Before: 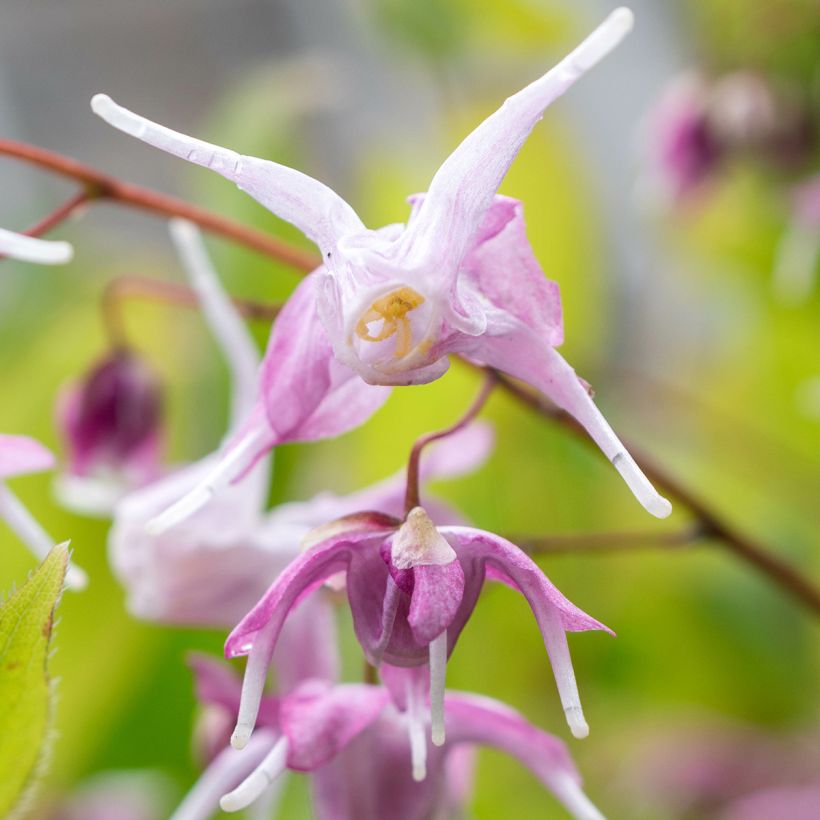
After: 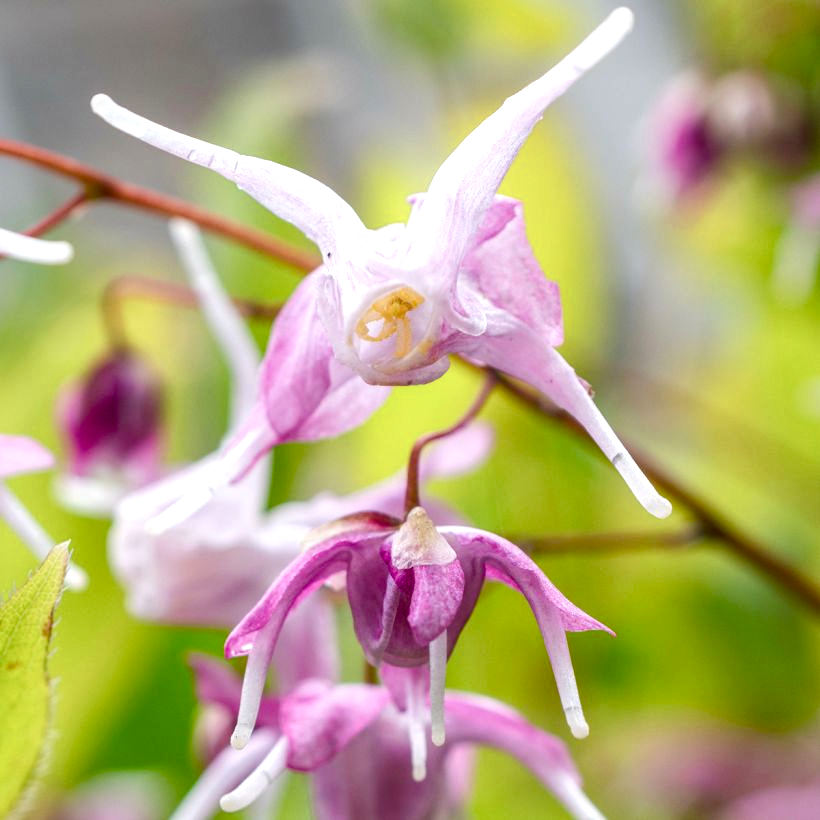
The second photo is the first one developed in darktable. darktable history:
local contrast: on, module defaults
color balance rgb: linear chroma grading › shadows 32%, linear chroma grading › global chroma -2%, linear chroma grading › mid-tones 4%, perceptual saturation grading › global saturation -2%, perceptual saturation grading › highlights -8%, perceptual saturation grading › mid-tones 8%, perceptual saturation grading › shadows 4%, perceptual brilliance grading › highlights 8%, perceptual brilliance grading › mid-tones 4%, perceptual brilliance grading › shadows 2%, global vibrance 16%, saturation formula JzAzBz (2021)
